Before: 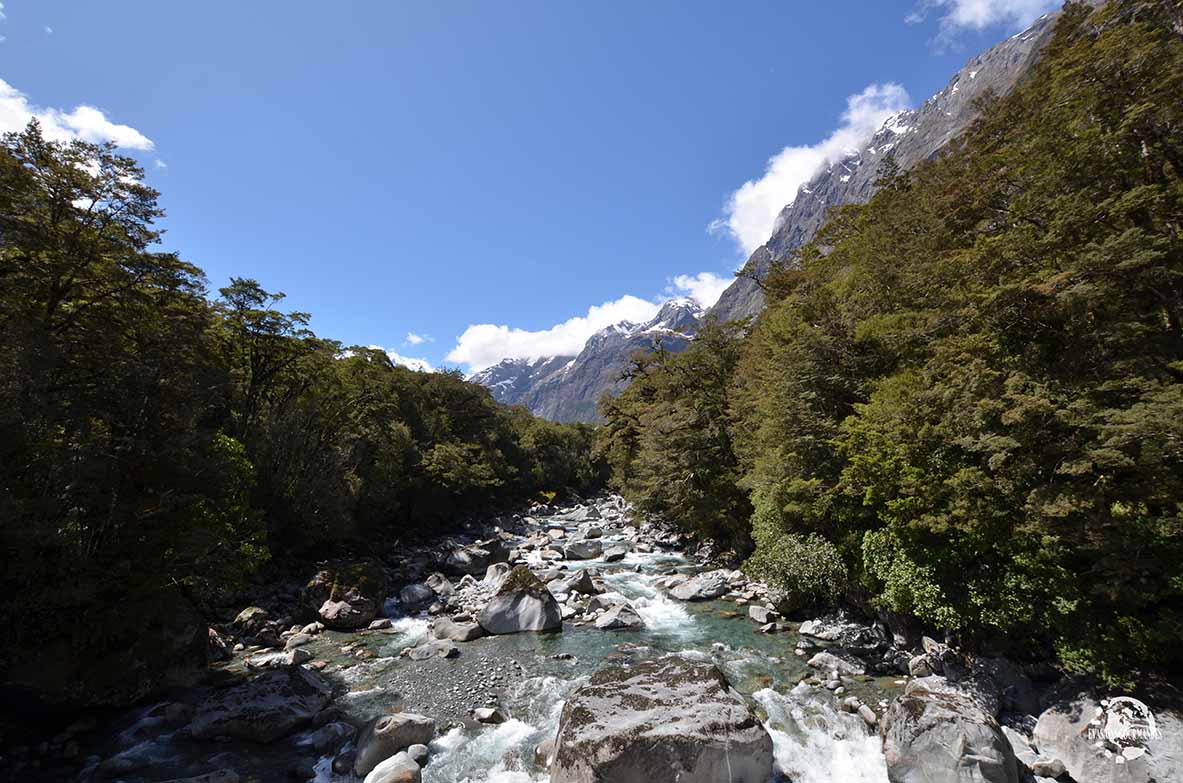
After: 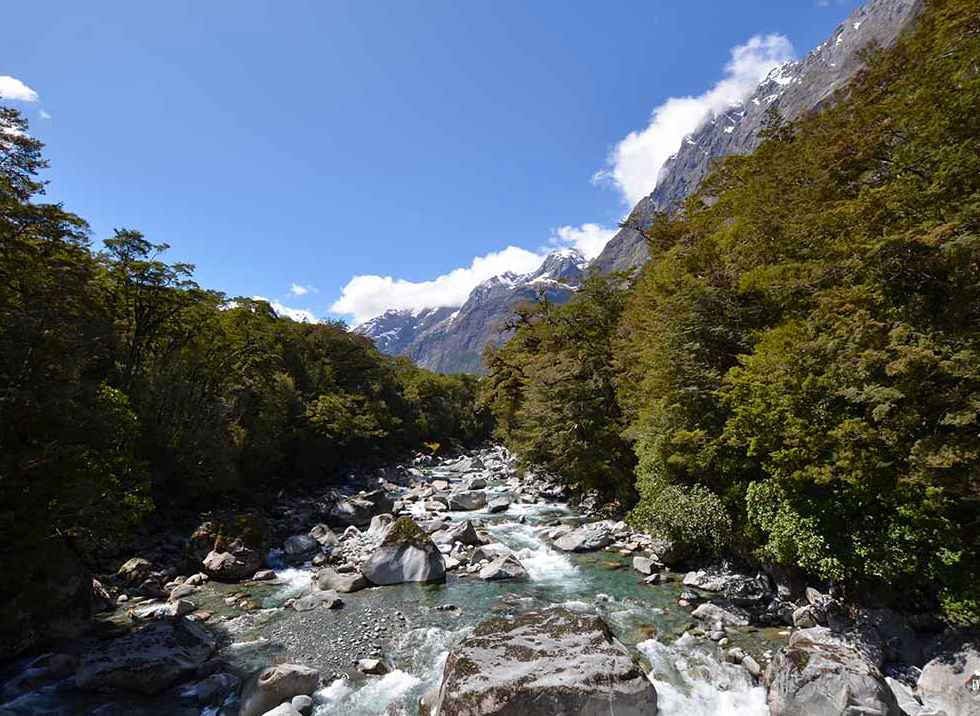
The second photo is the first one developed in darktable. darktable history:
crop: left 9.807%, top 6.259%, right 7.334%, bottom 2.177%
color balance rgb: perceptual saturation grading › global saturation 20%, perceptual saturation grading › highlights -25%, perceptual saturation grading › shadows 25%
